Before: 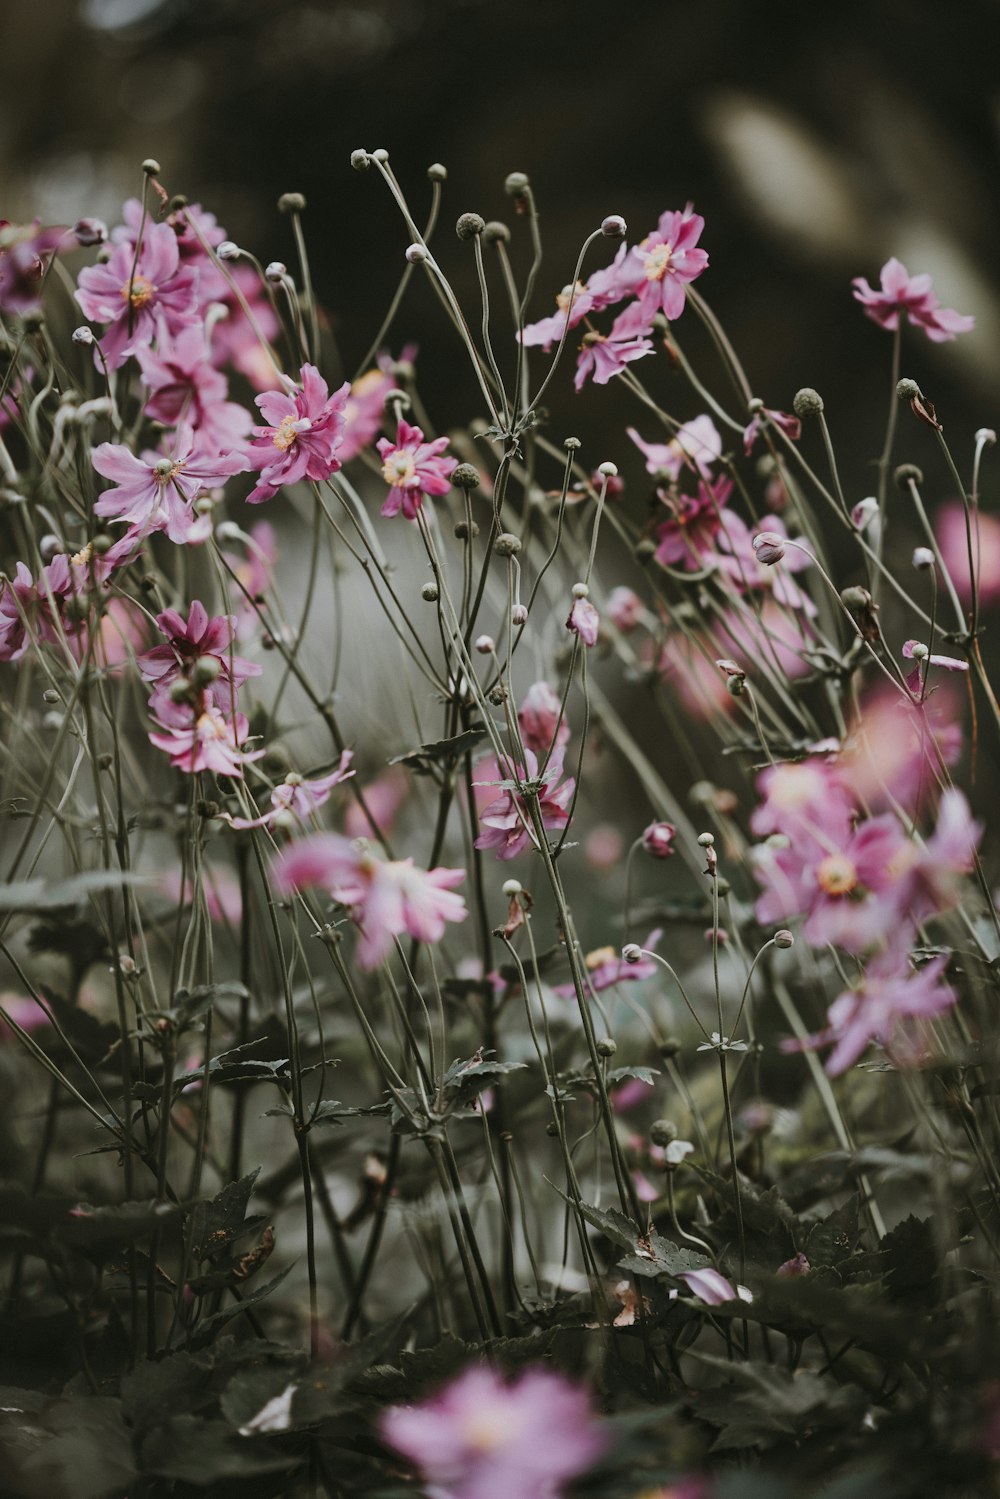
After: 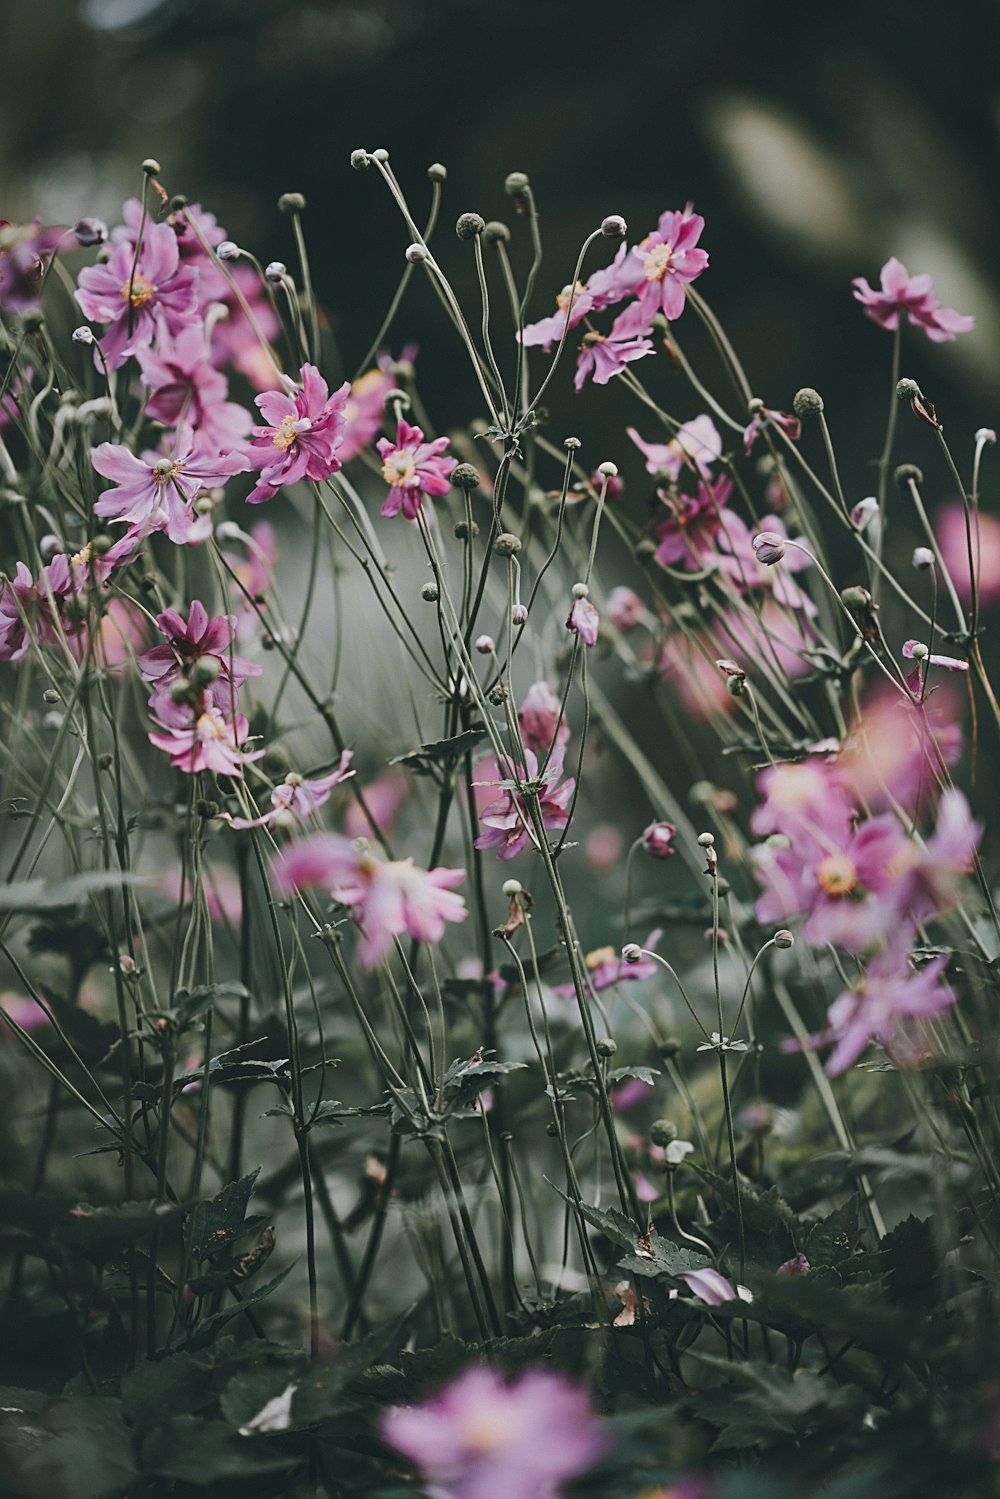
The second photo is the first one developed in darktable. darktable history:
color balance rgb: shadows lift › chroma 7.499%, shadows lift › hue 245.35°, highlights gain › chroma 0.296%, highlights gain › hue 331.08°, global offset › luminance 0.681%, linear chroma grading › global chroma 14.414%, perceptual saturation grading › global saturation 0.405%
sharpen: on, module defaults
